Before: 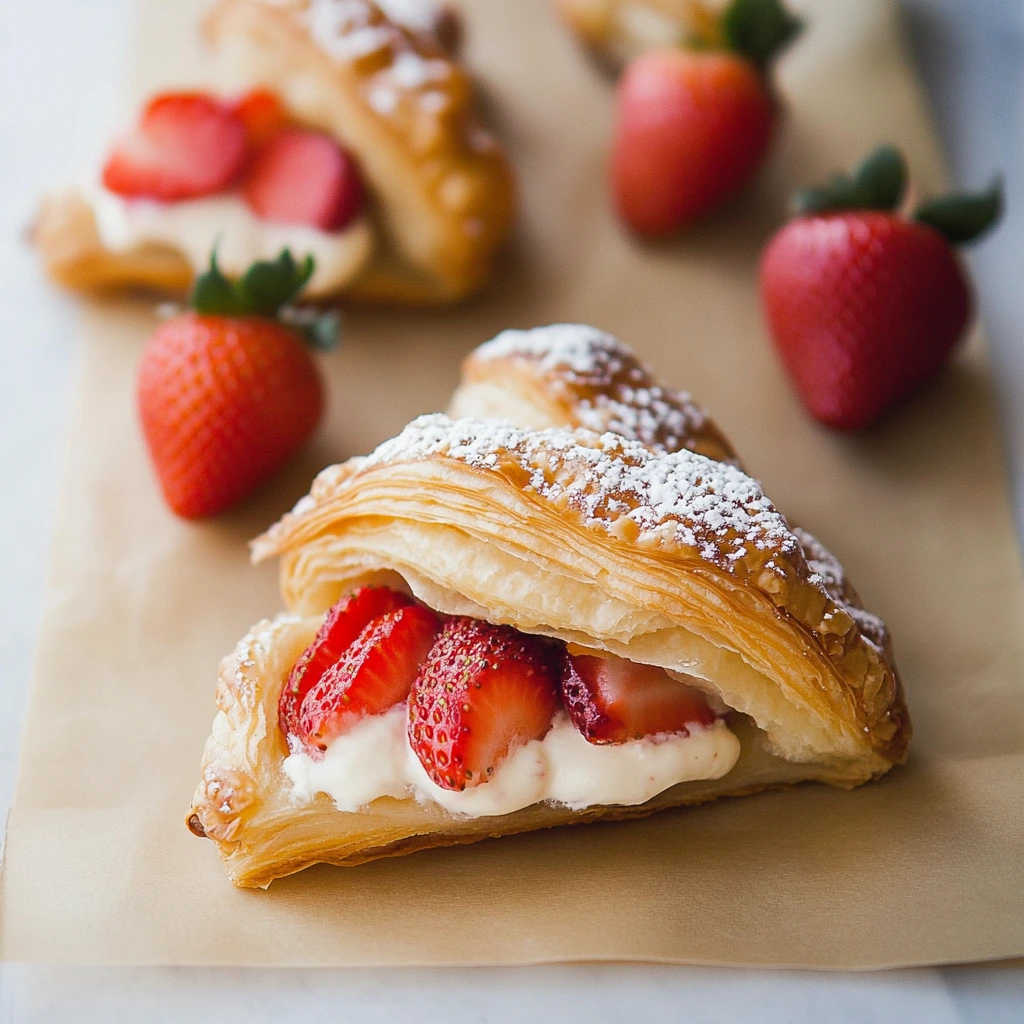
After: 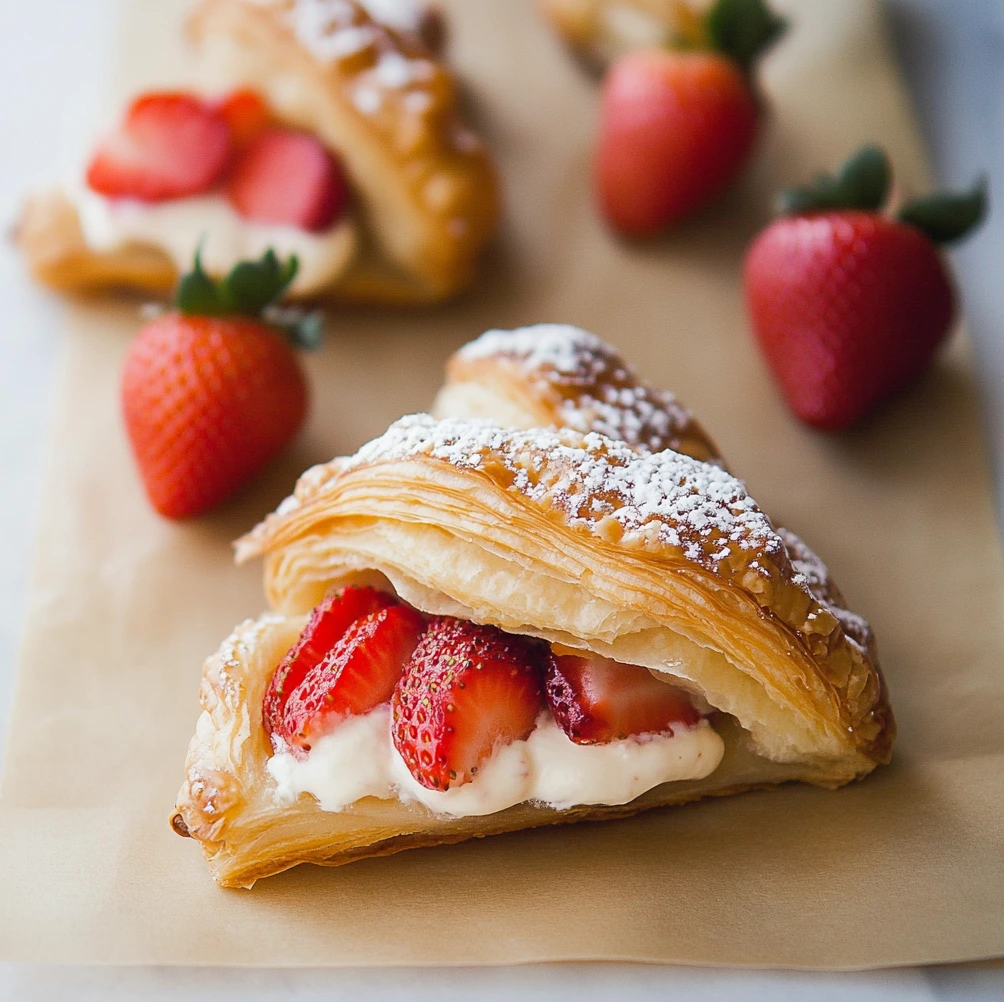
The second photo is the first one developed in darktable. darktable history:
crop: left 1.648%, right 0.278%, bottom 2.077%
